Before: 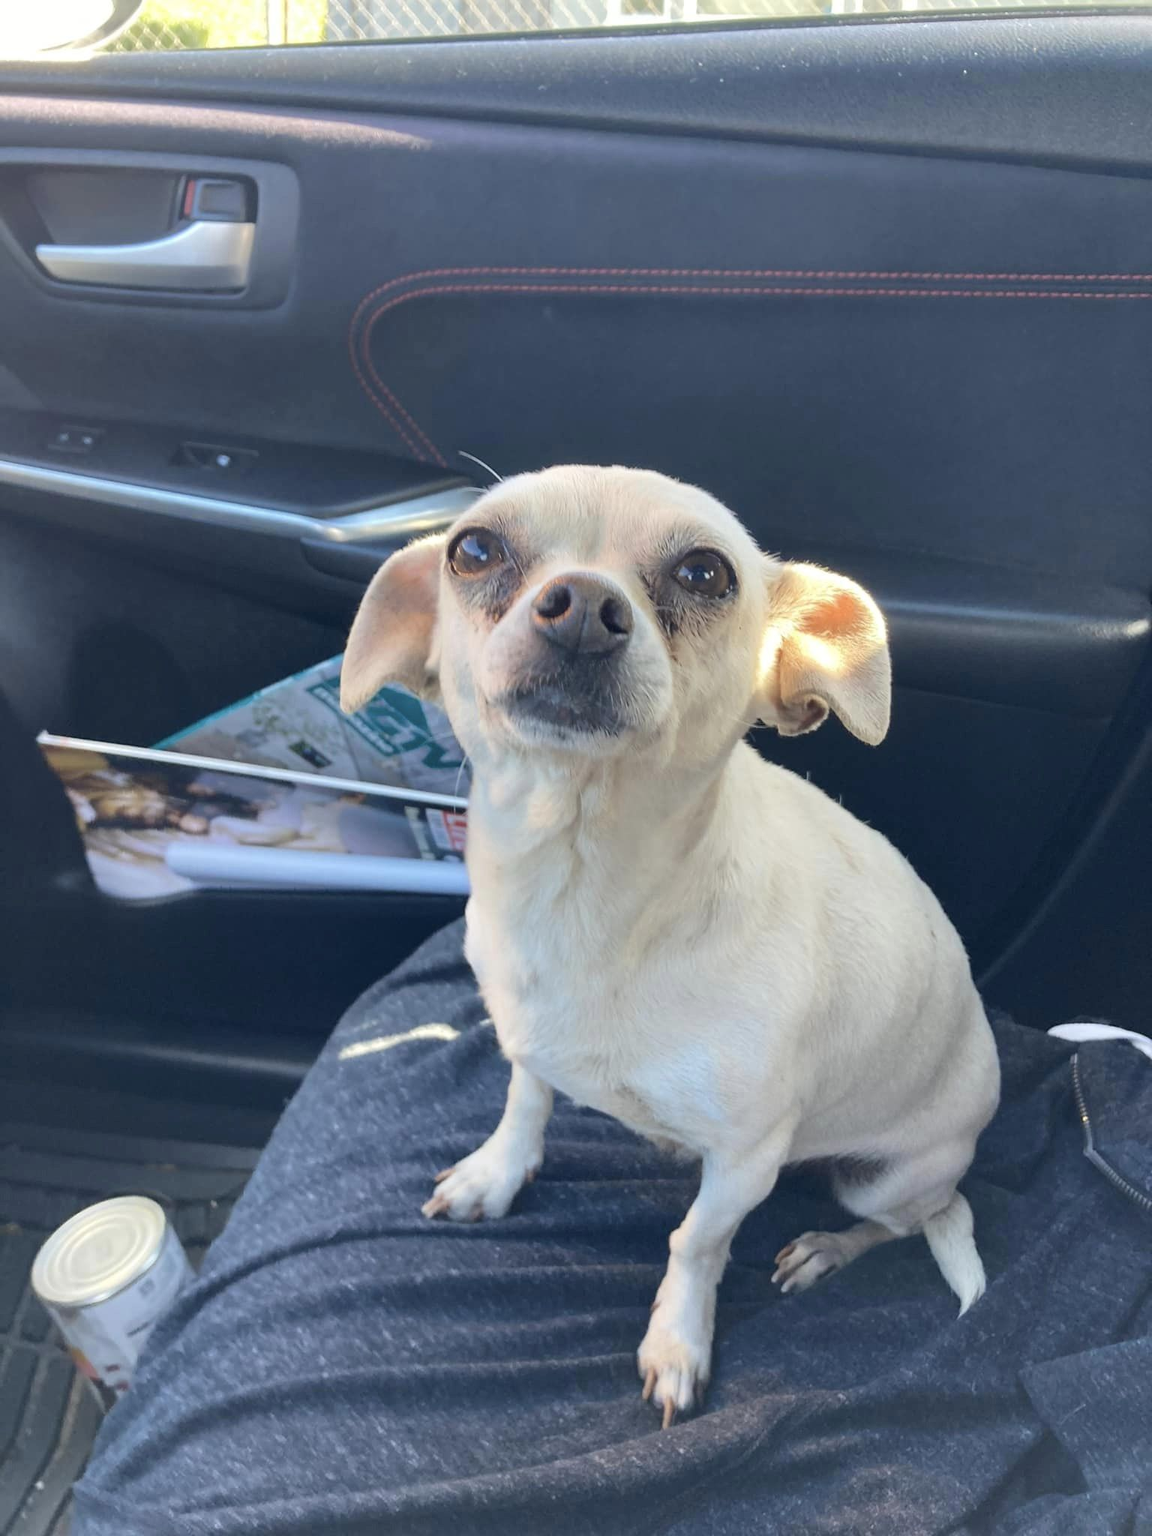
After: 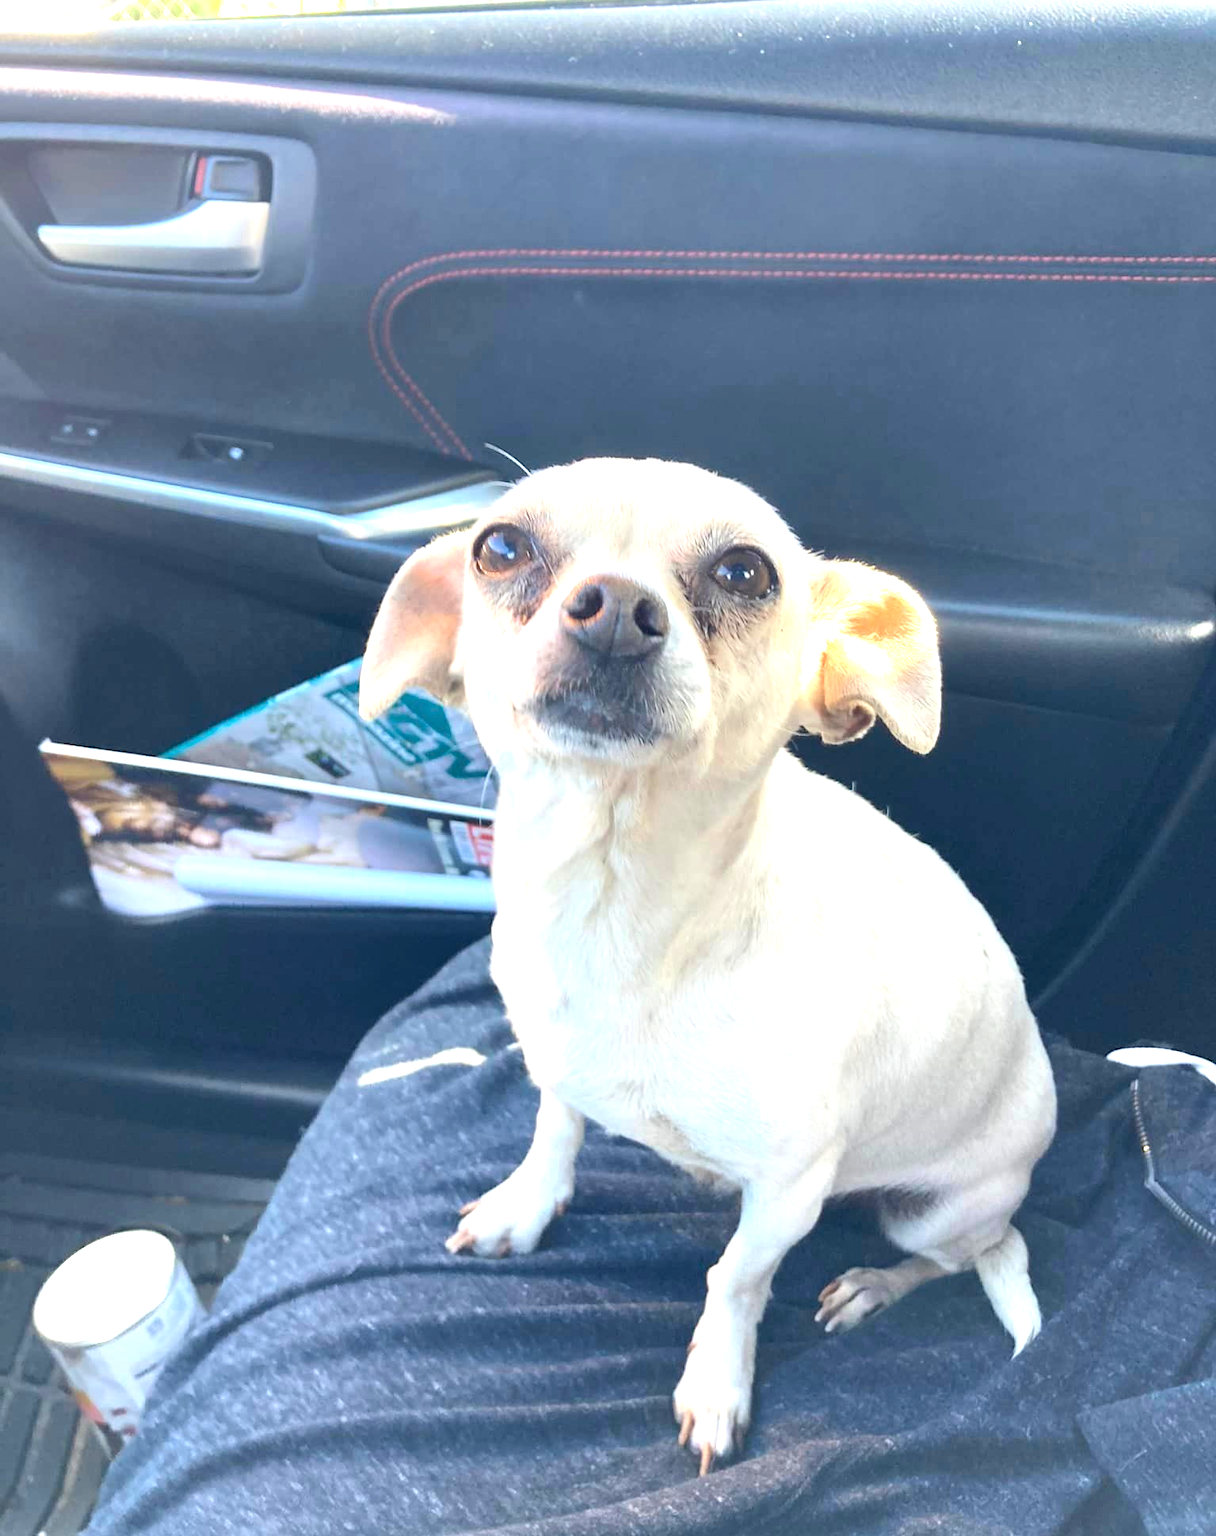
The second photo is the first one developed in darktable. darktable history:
exposure: exposure 1.062 EV, compensate exposure bias true, compensate highlight preservation false
crop and rotate: top 2.084%, bottom 3.21%
